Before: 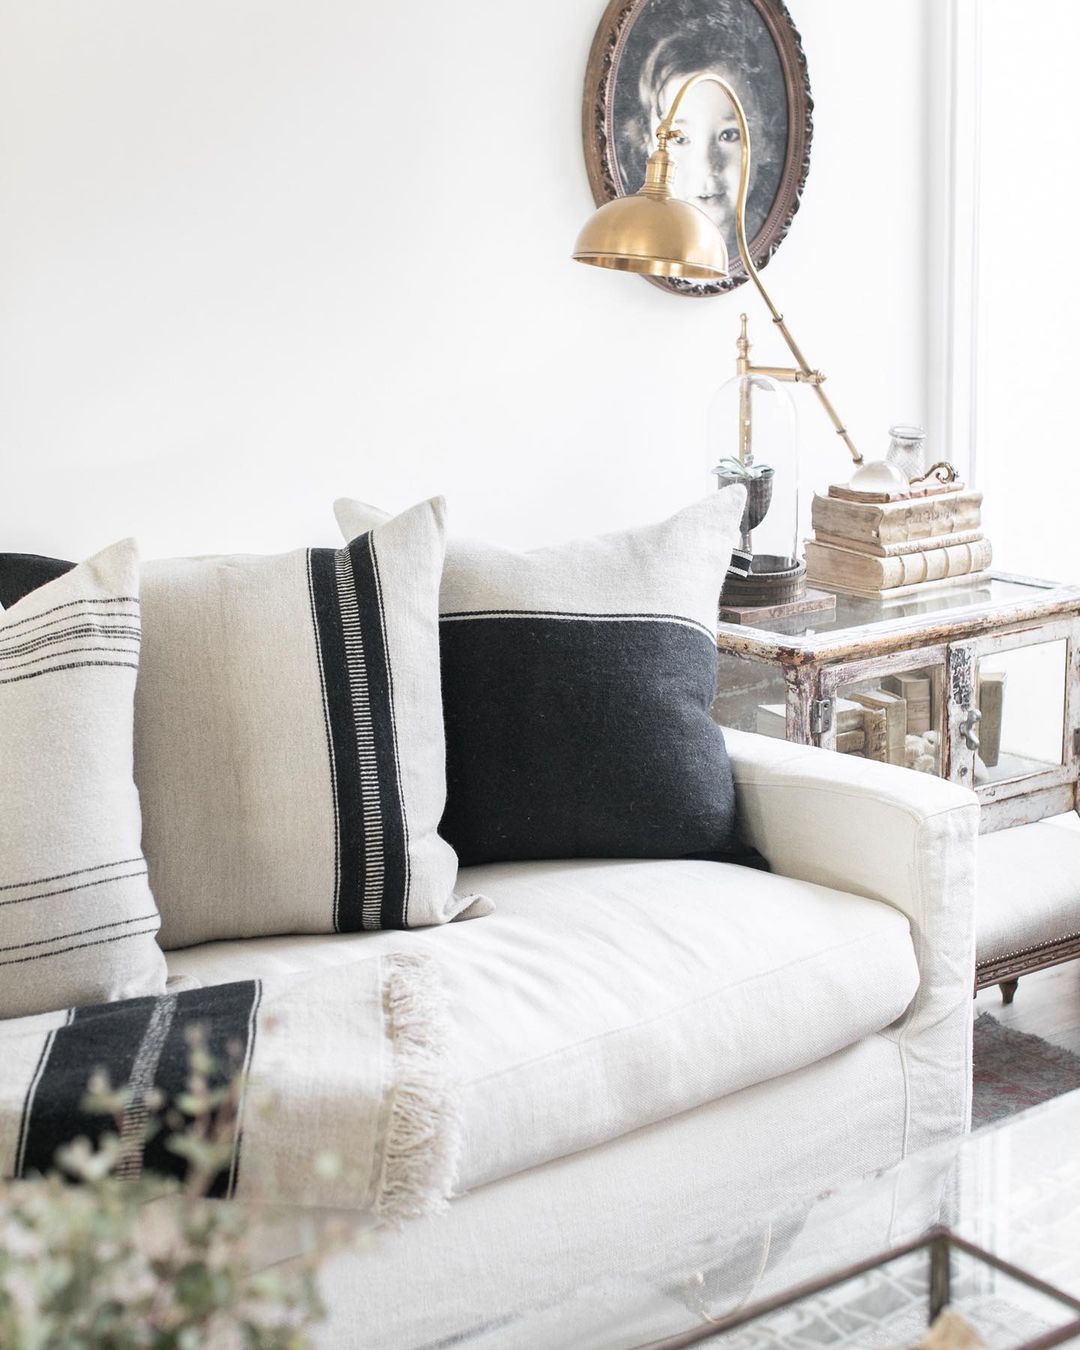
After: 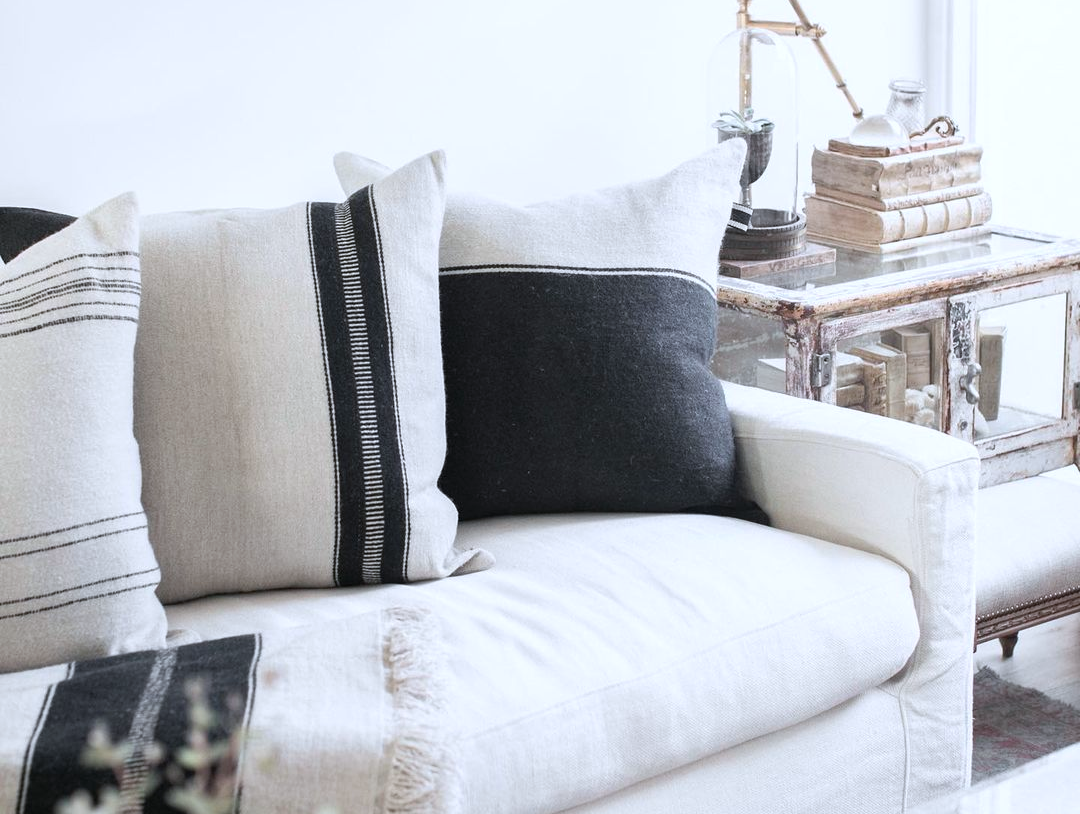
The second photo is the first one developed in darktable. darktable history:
exposure: black level correction 0, exposure 0 EV, compensate highlight preservation false
color correction: highlights a* -0.679, highlights b* -8.79
crop and rotate: top 25.702%, bottom 13.99%
